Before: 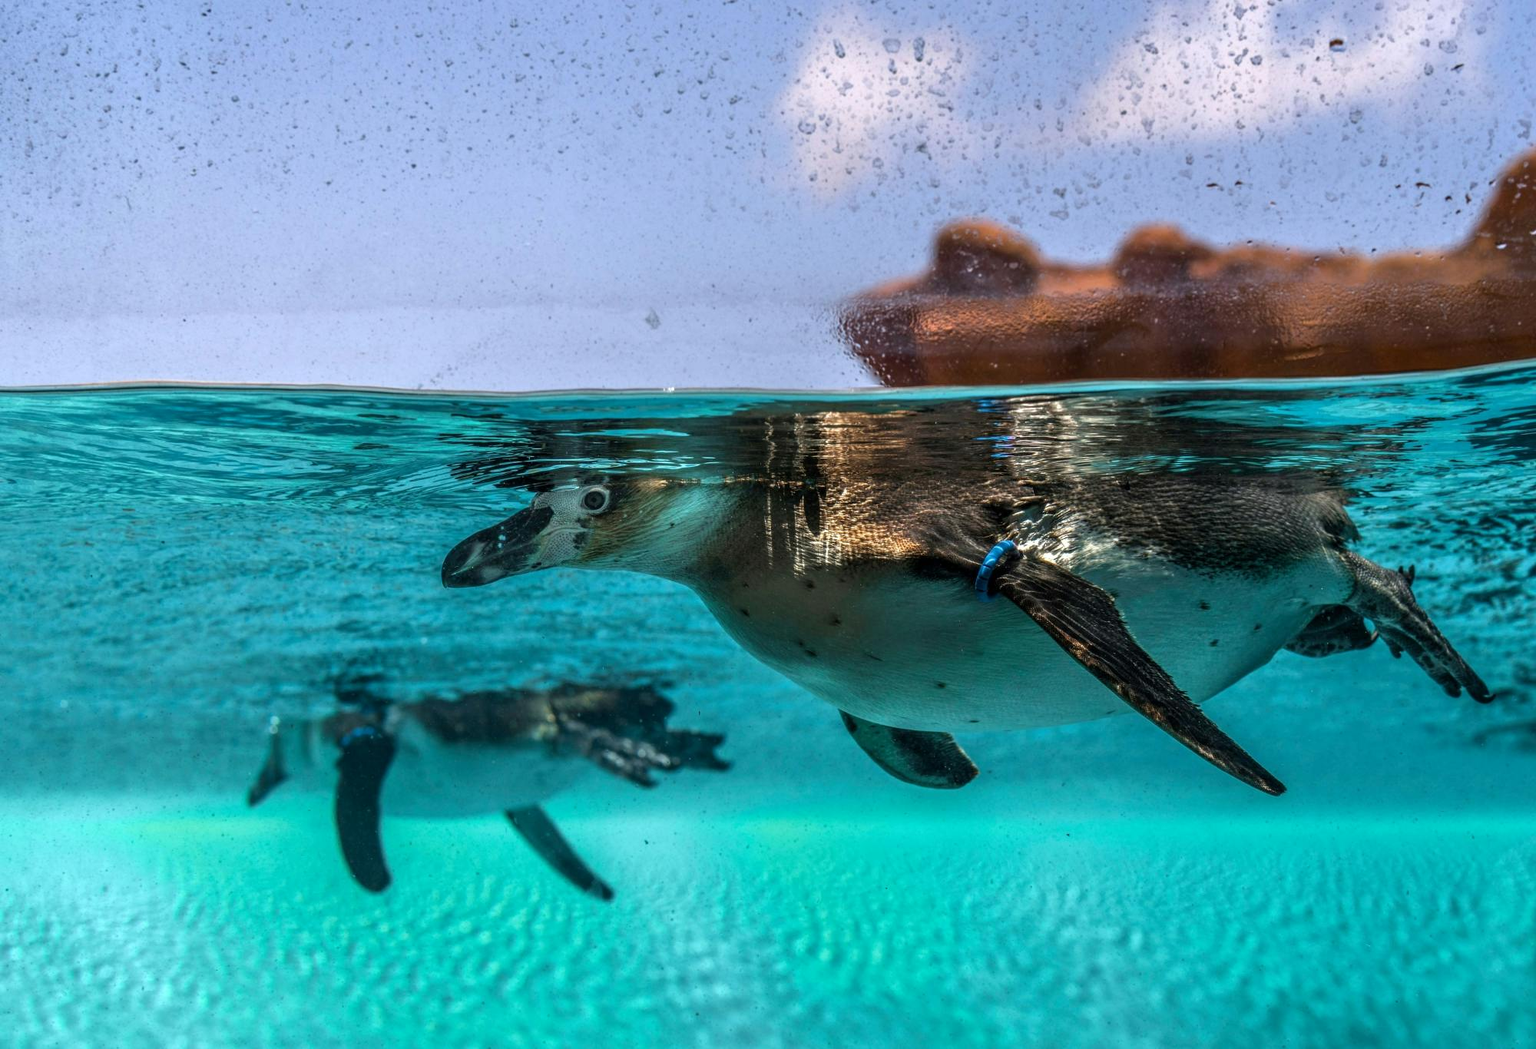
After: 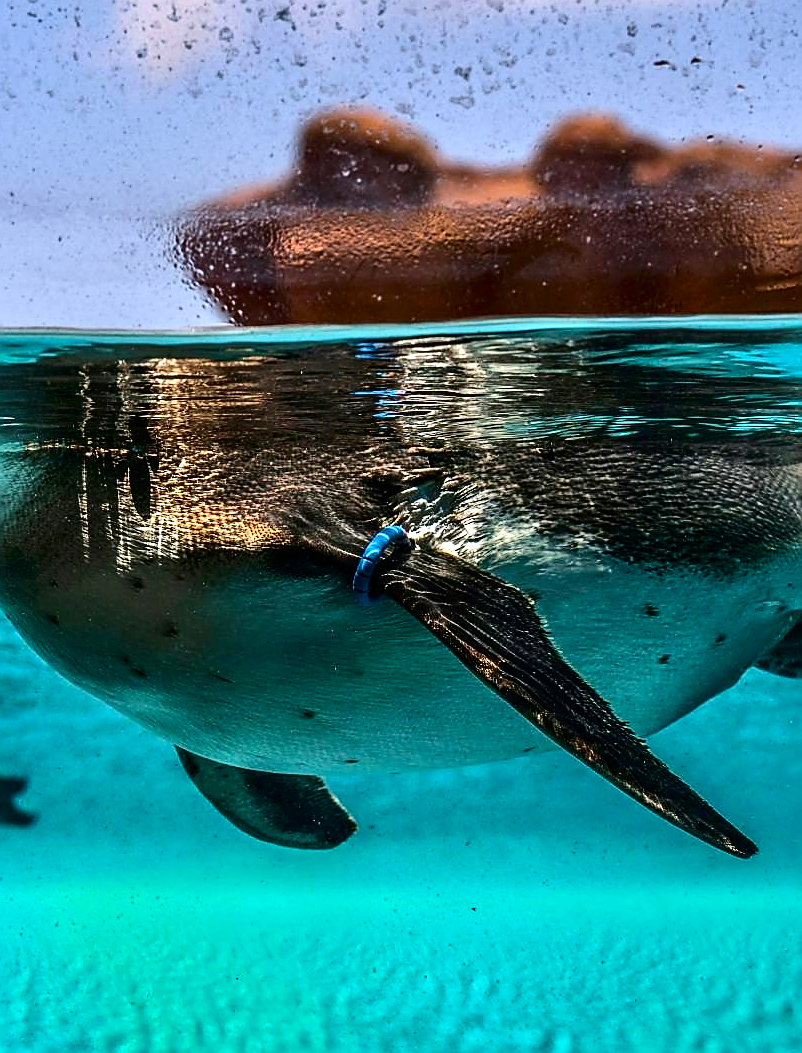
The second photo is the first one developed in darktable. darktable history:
crop: left 45.893%, top 13.048%, right 13.98%, bottom 9.824%
tone curve: curves: ch0 [(0, 0) (0.153, 0.056) (1, 1)], color space Lab, independent channels, preserve colors none
shadows and highlights: highlights color adjustment 74.05%, low approximation 0.01, soften with gaussian
sharpen: radius 1.398, amount 1.265, threshold 0.604
contrast brightness saturation: contrast 0.195, brightness 0.154, saturation 0.141
